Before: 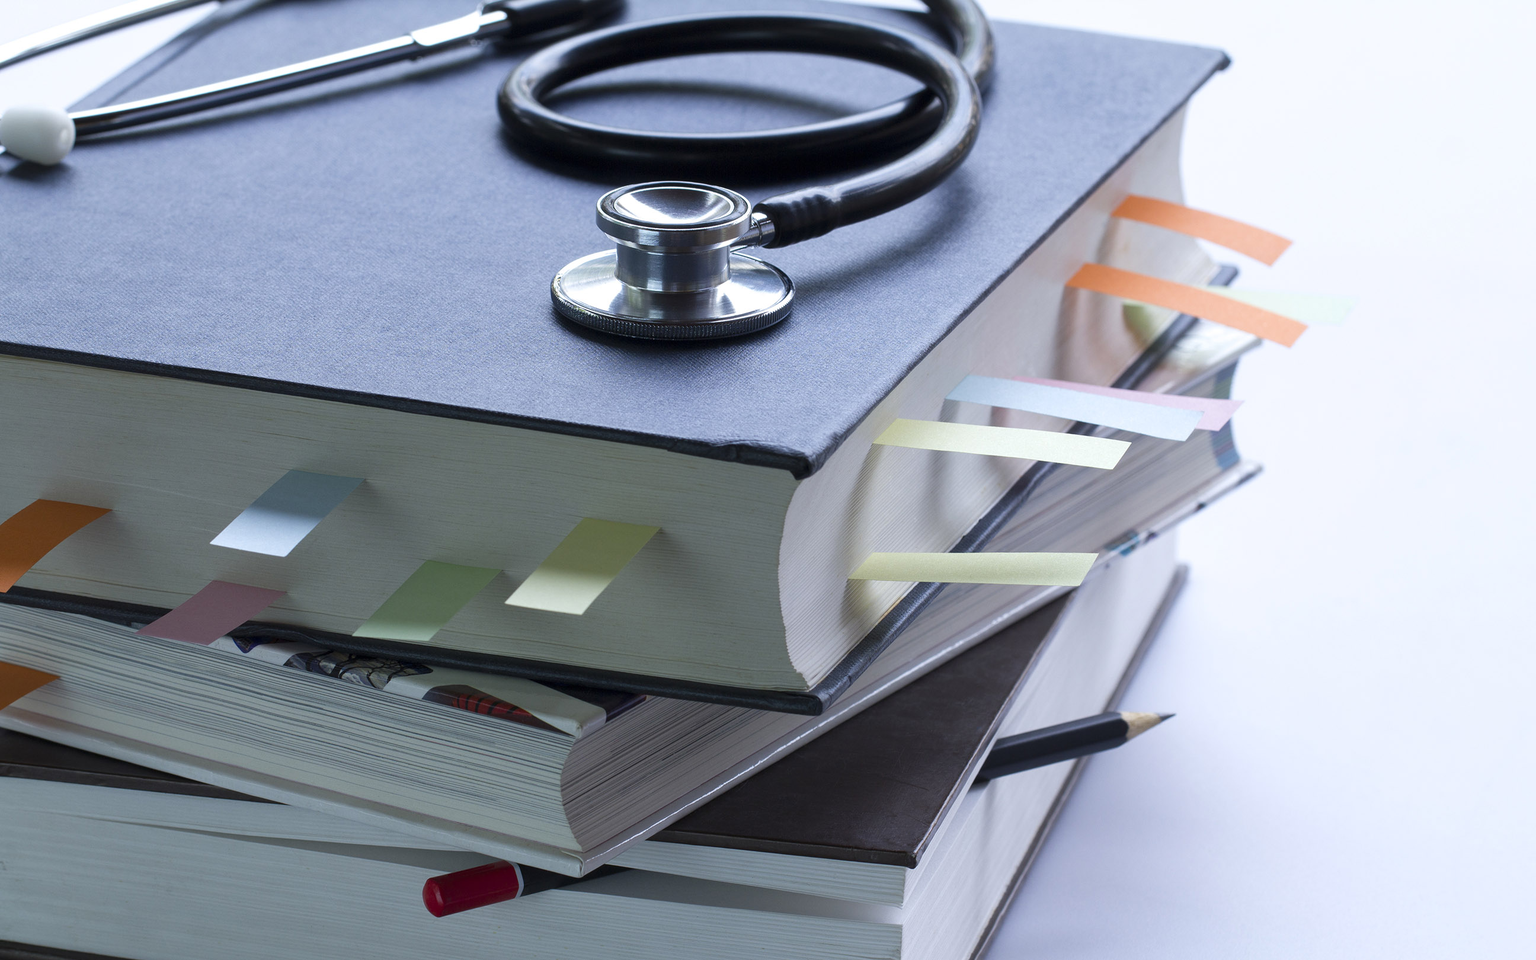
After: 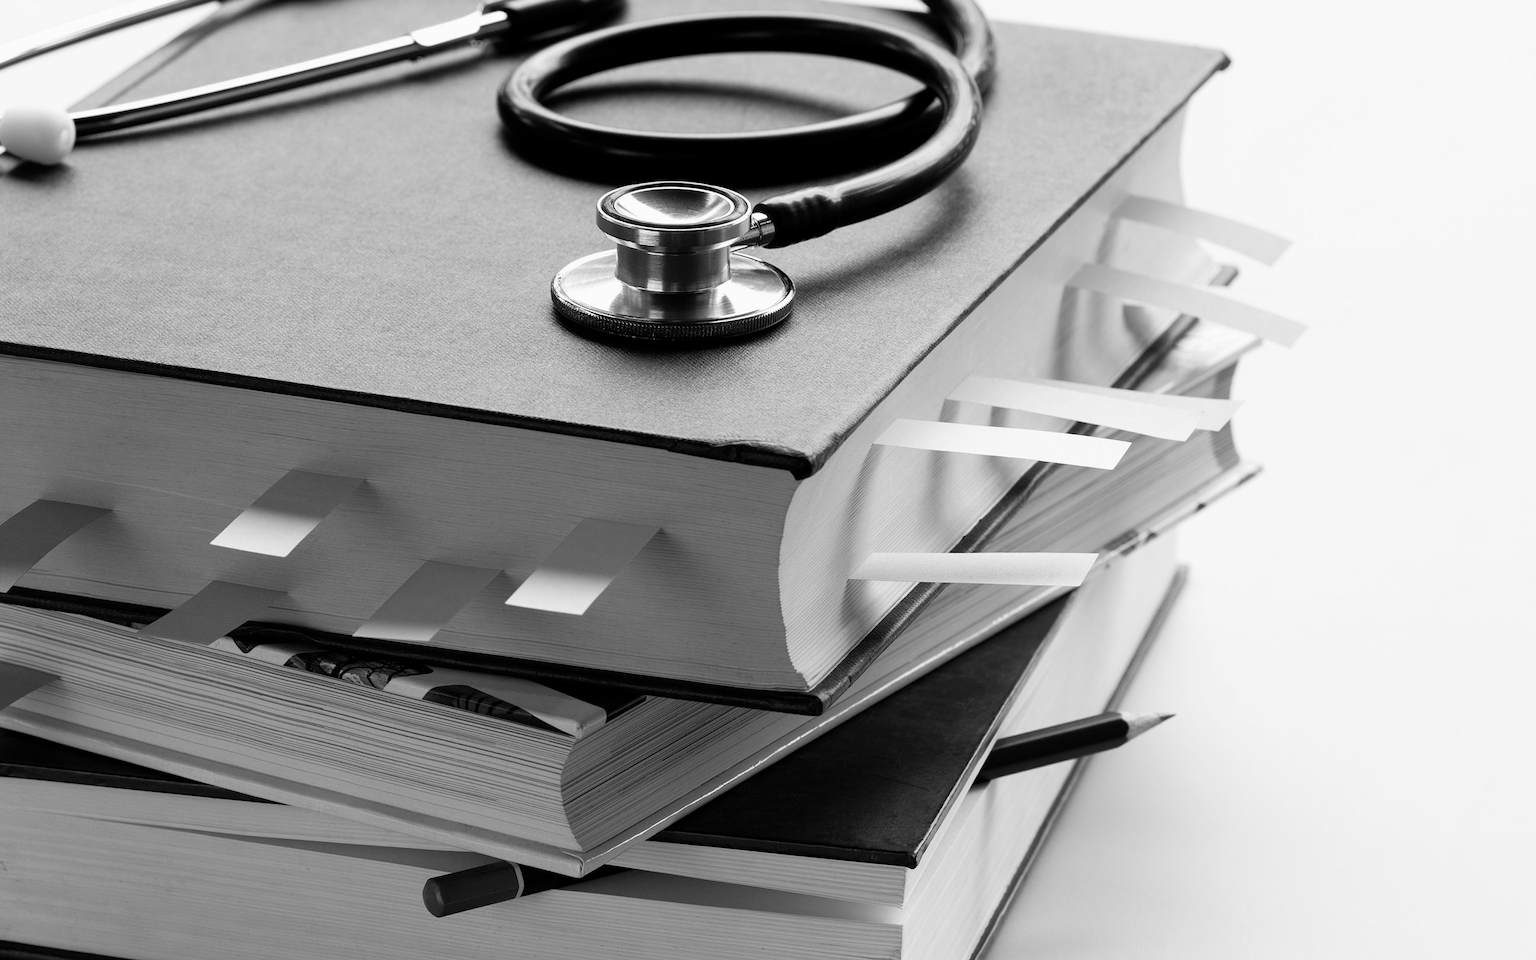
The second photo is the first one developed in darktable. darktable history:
monochrome: on, module defaults
white balance: emerald 1
shadows and highlights: shadows -12.5, white point adjustment 4, highlights 28.33
exposure: exposure 0.2 EV, compensate highlight preservation false
filmic rgb: middle gray luminance 21.73%, black relative exposure -14 EV, white relative exposure 2.96 EV, threshold 6 EV, target black luminance 0%, hardness 8.81, latitude 59.69%, contrast 1.208, highlights saturation mix 5%, shadows ↔ highlights balance 41.6%, add noise in highlights 0, color science v3 (2019), use custom middle-gray values true, iterations of high-quality reconstruction 0, contrast in highlights soft, enable highlight reconstruction true
